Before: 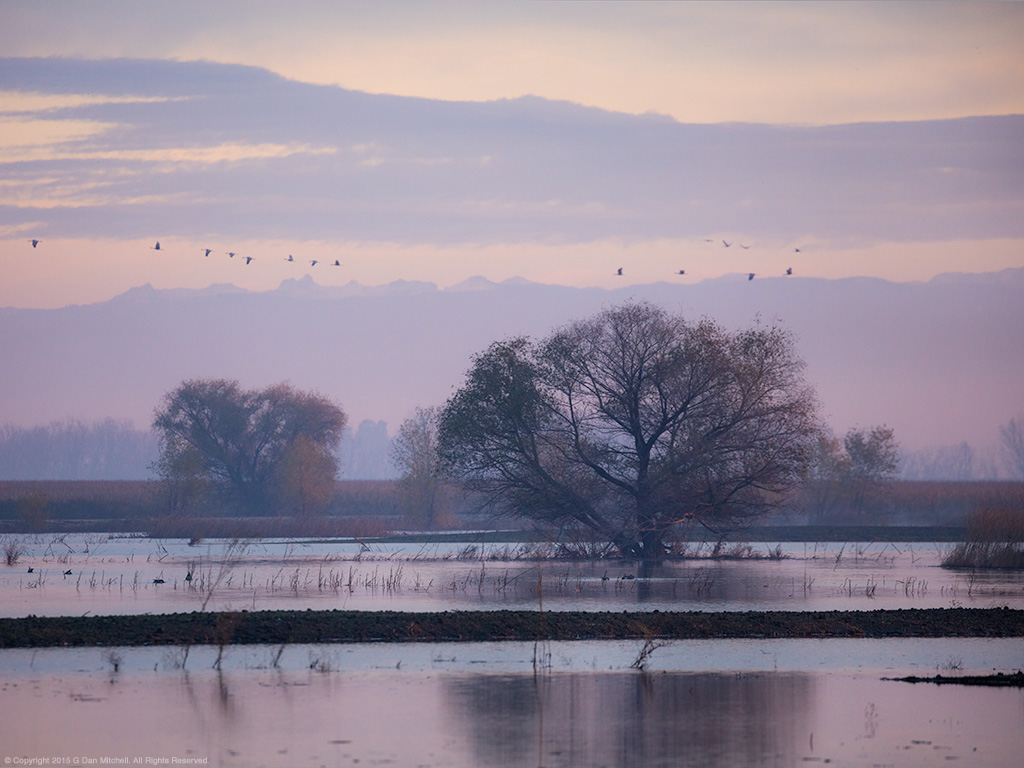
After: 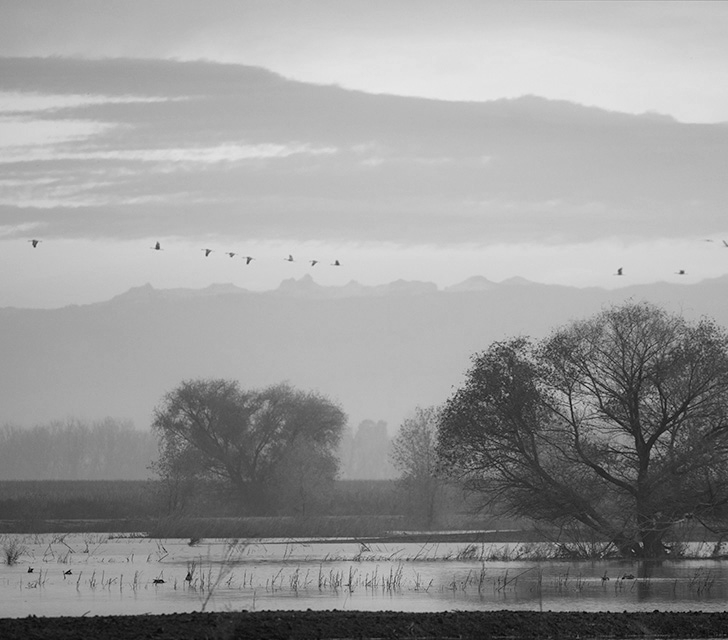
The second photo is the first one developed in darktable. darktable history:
monochrome: on, module defaults
crop: right 28.885%, bottom 16.626%
exposure: exposure 0.02 EV, compensate highlight preservation false
white balance: red 1.188, blue 1.11
color balance rgb: global vibrance -1%, saturation formula JzAzBz (2021)
